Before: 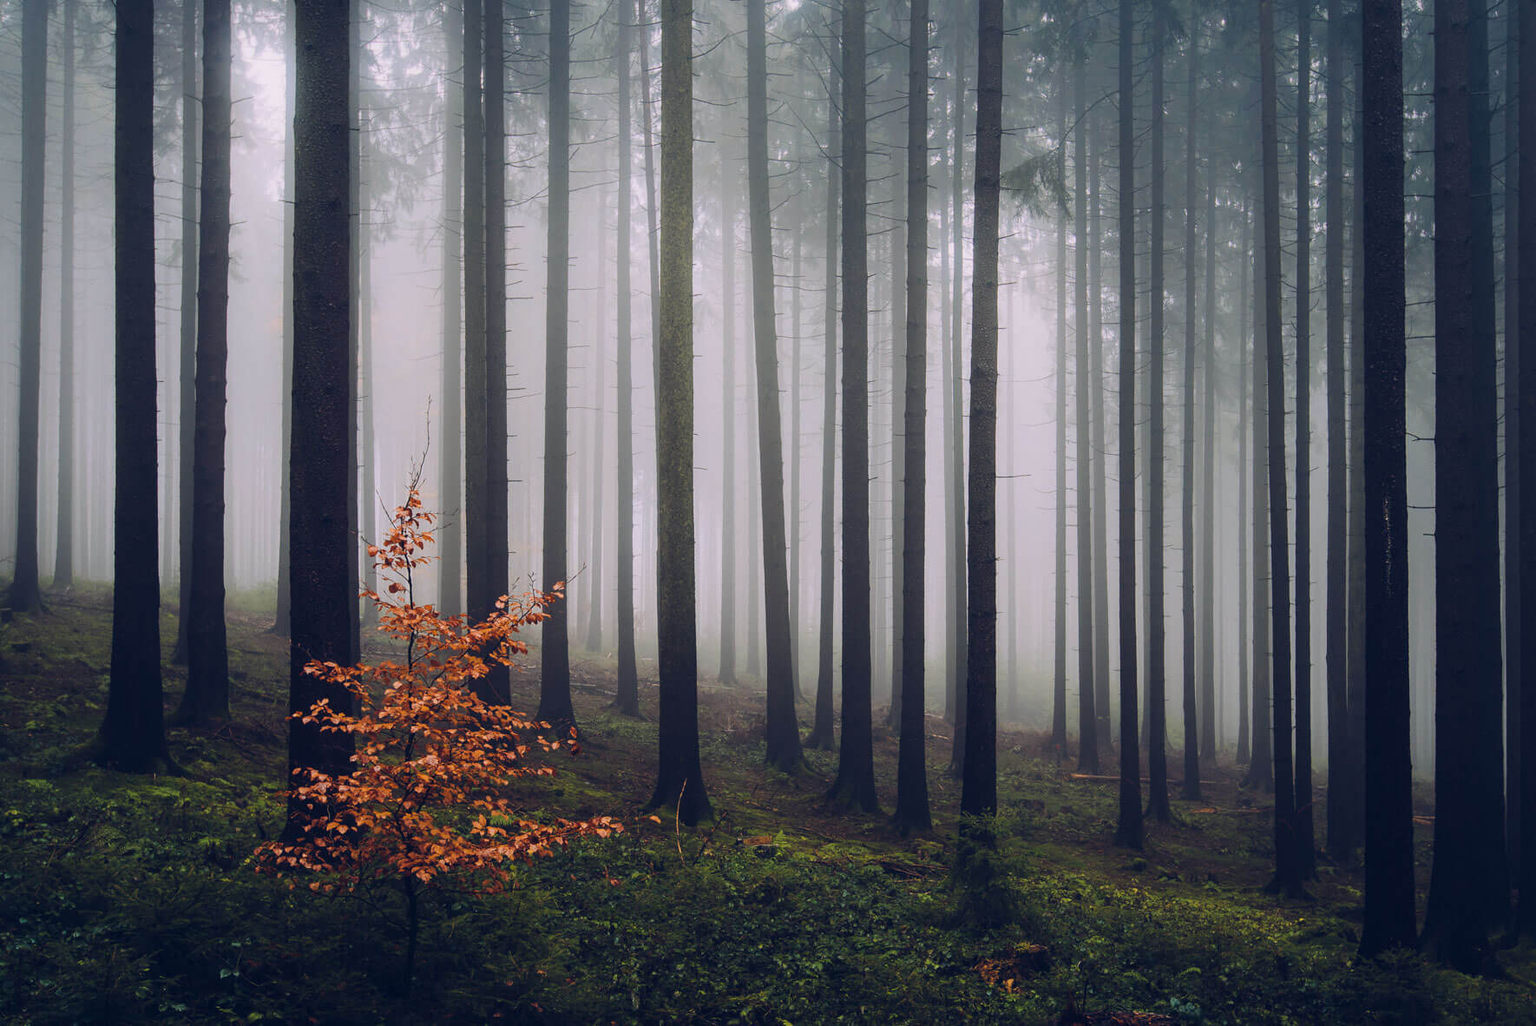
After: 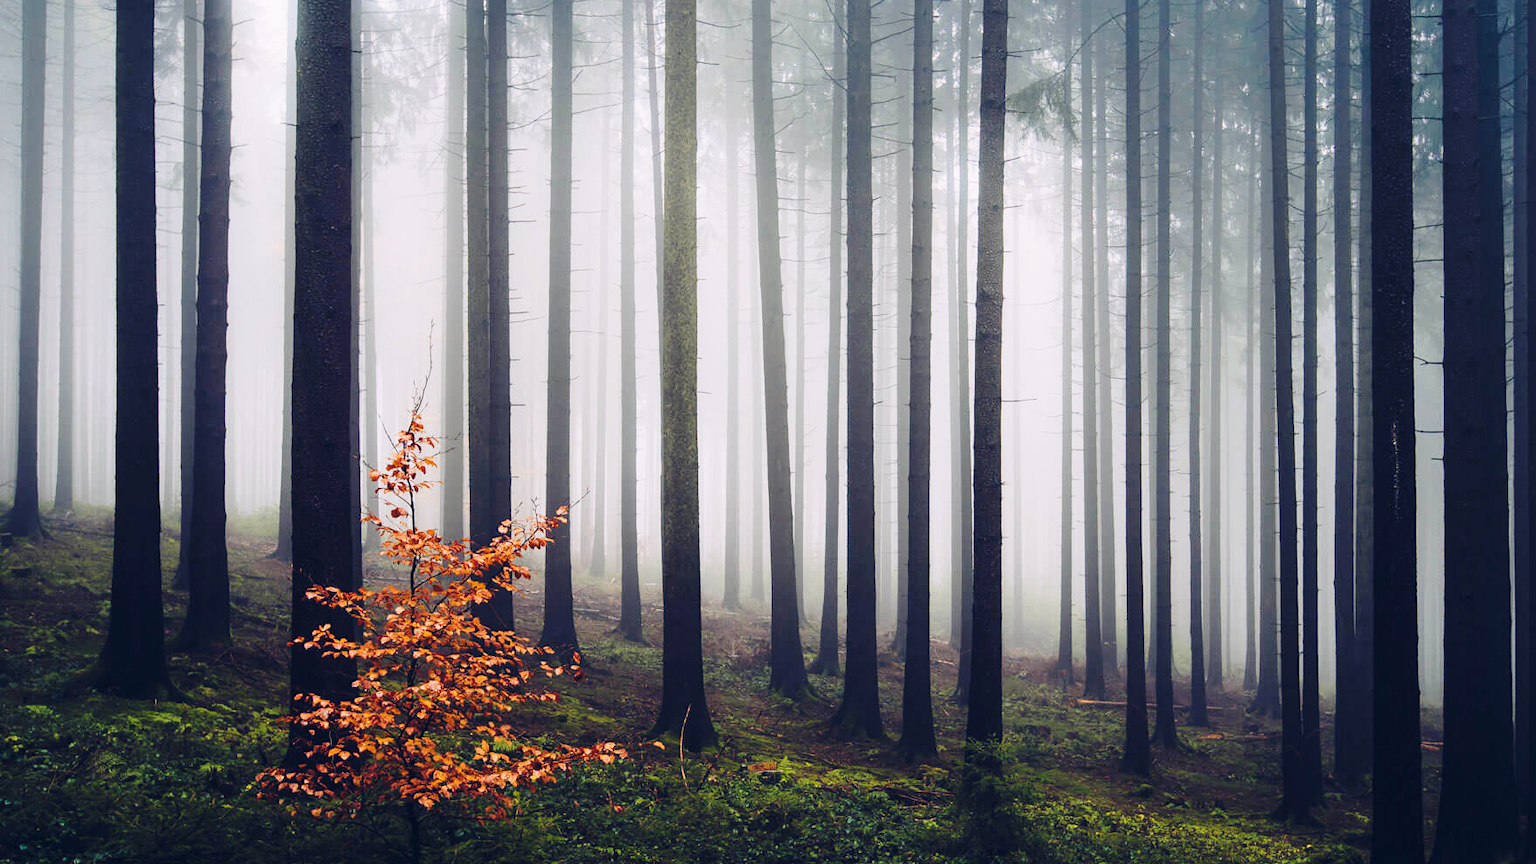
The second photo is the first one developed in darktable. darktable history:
base curve: curves: ch0 [(0, 0) (0.028, 0.03) (0.121, 0.232) (0.46, 0.748) (0.859, 0.968) (1, 1)], preserve colors none
crop: top 7.625%, bottom 8.027%
